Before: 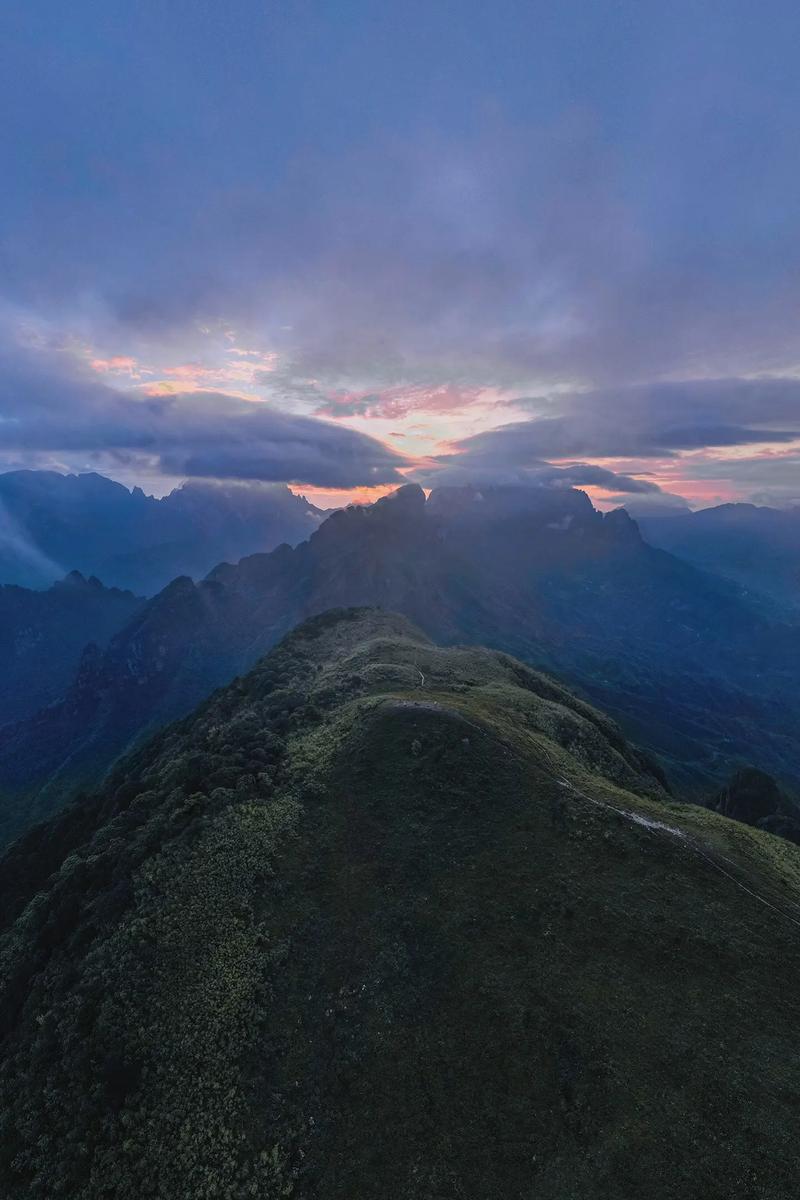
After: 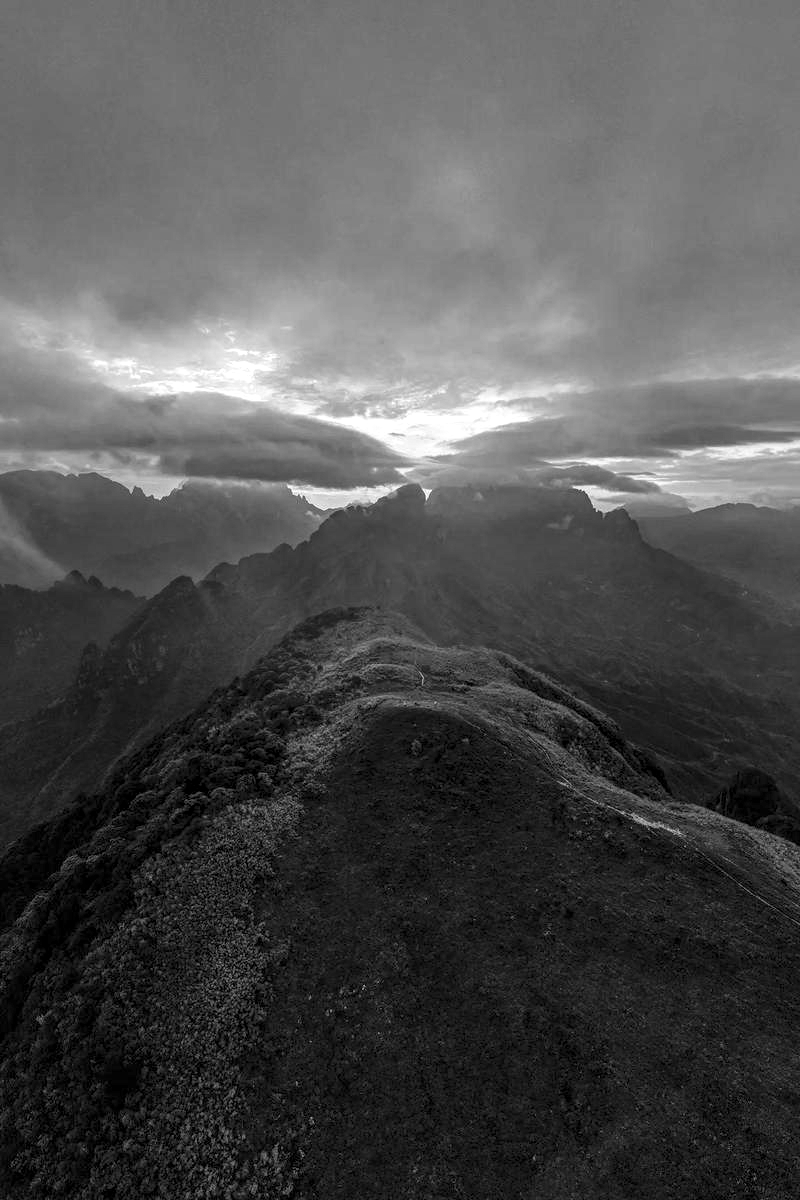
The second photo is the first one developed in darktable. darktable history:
monochrome: size 1
exposure: black level correction 0.001, exposure 0.14 EV, compensate highlight preservation false
local contrast: highlights 60%, shadows 60%, detail 160%
